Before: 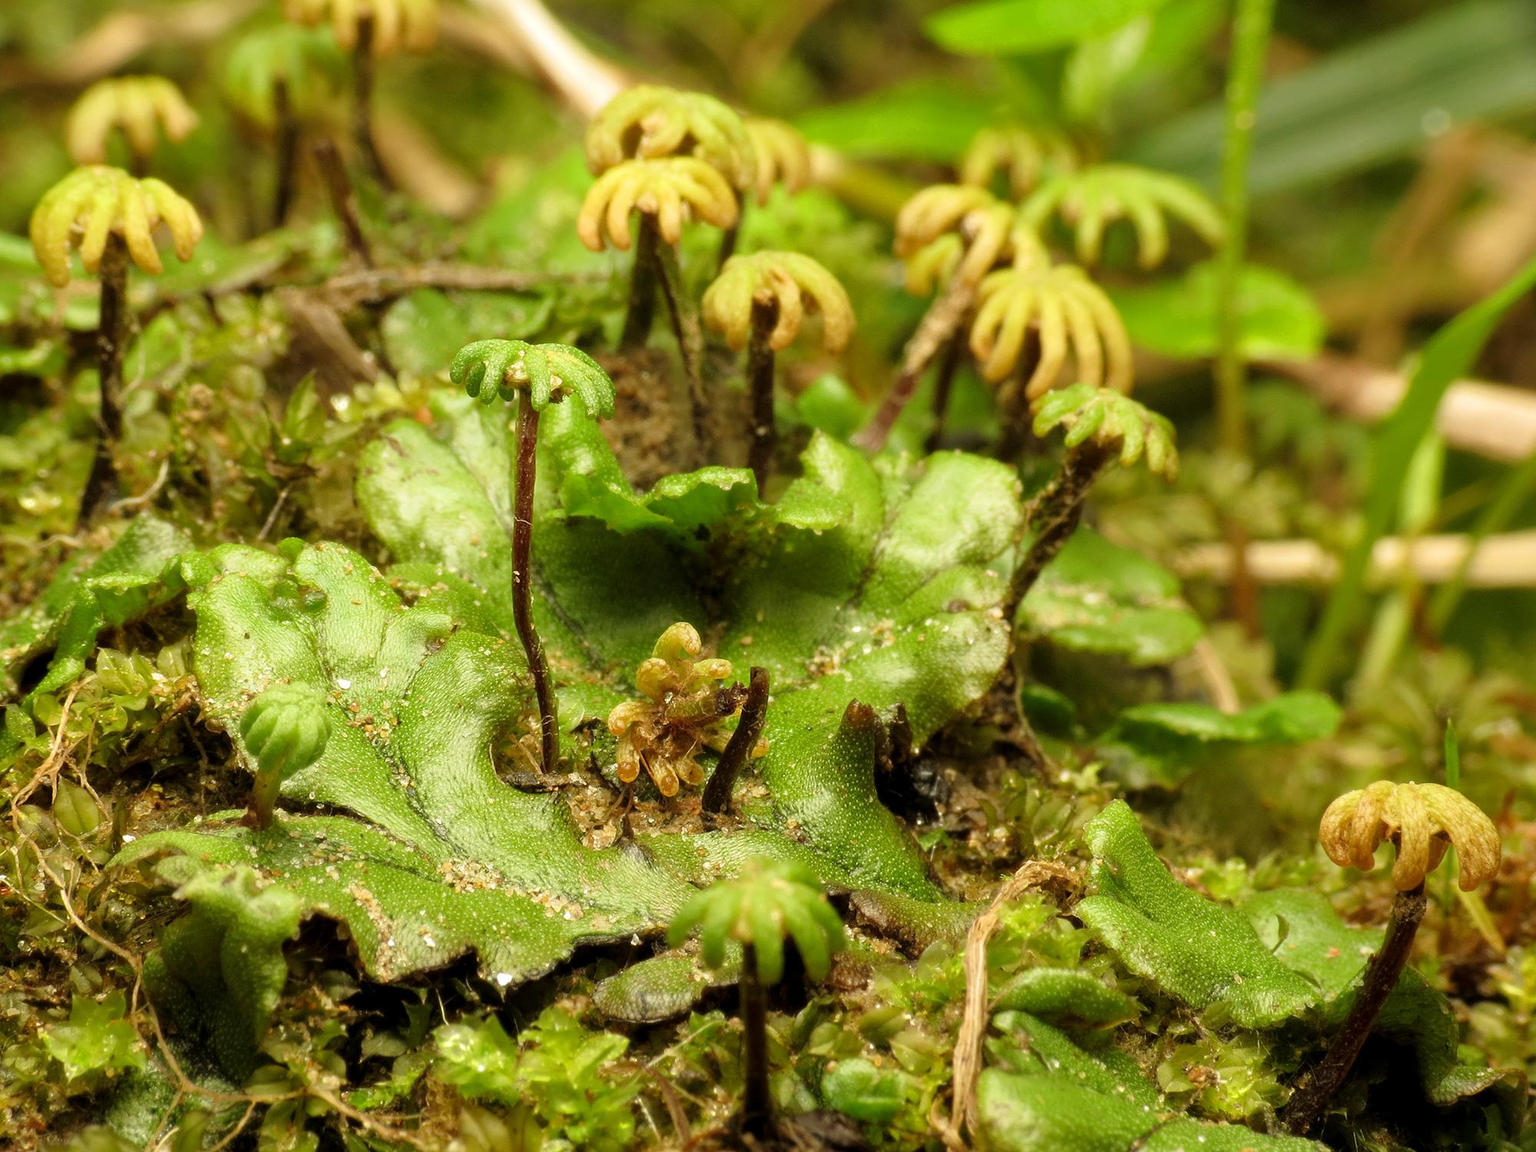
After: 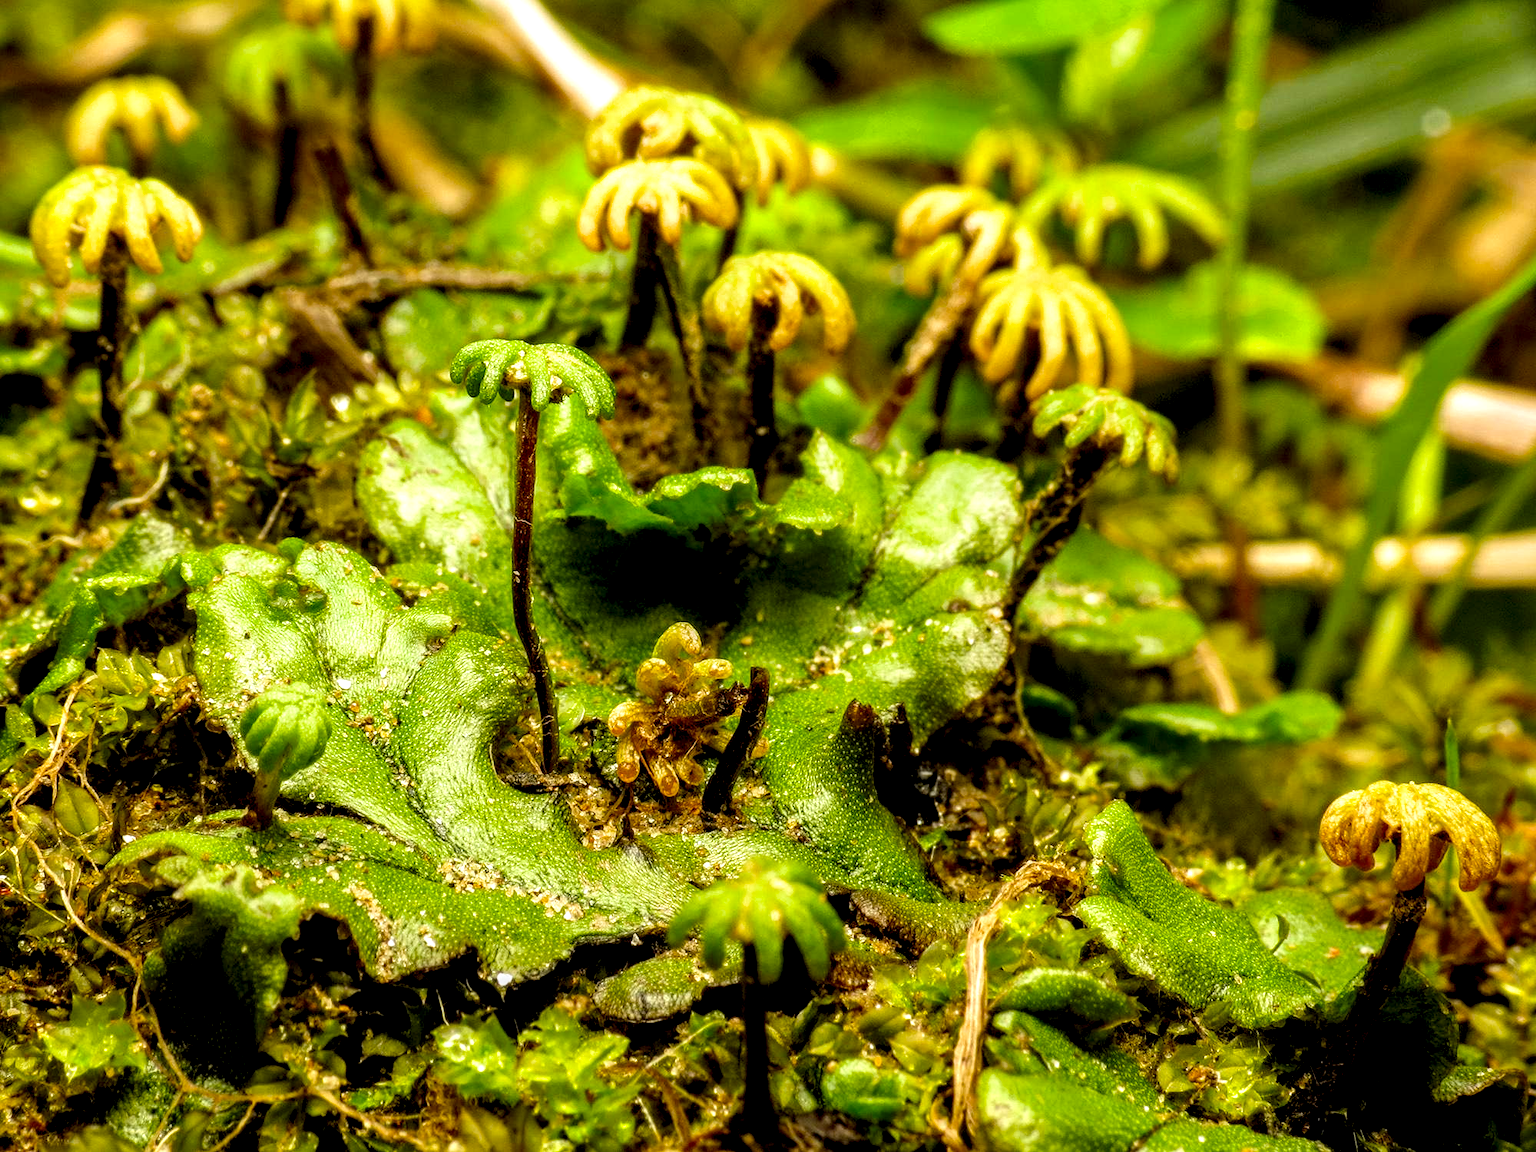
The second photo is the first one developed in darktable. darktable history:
local contrast: highlights 20%, shadows 70%, detail 170%
exposure: black level correction 0.001, compensate highlight preservation false
filmic rgb: black relative exposure -12 EV, white relative exposure 2.8 EV, threshold 3 EV, target black luminance 0%, hardness 8.06, latitude 70.41%, contrast 1.14, highlights saturation mix 10%, shadows ↔ highlights balance -0.388%, color science v4 (2020), iterations of high-quality reconstruction 10, contrast in shadows soft, contrast in highlights soft, enable highlight reconstruction true
haze removal: compatibility mode true, adaptive false
